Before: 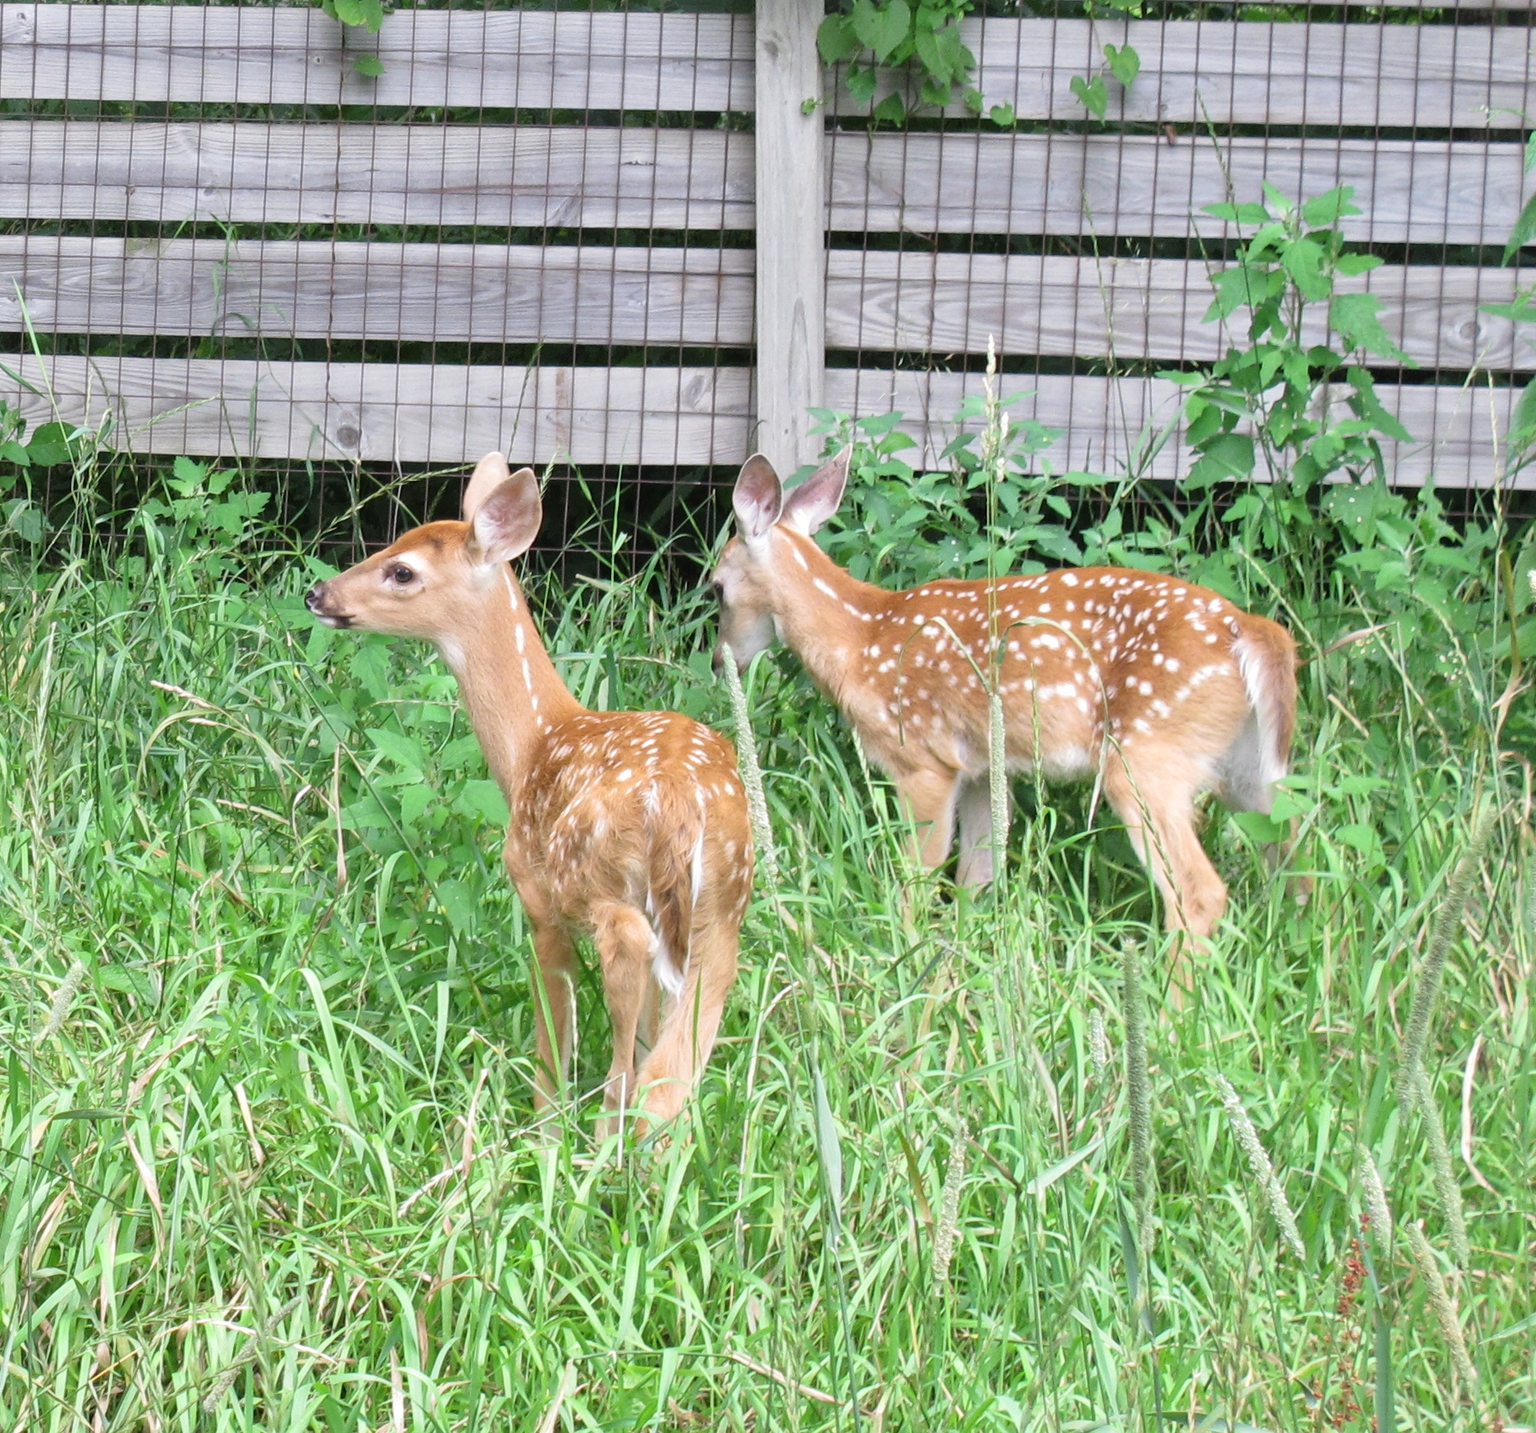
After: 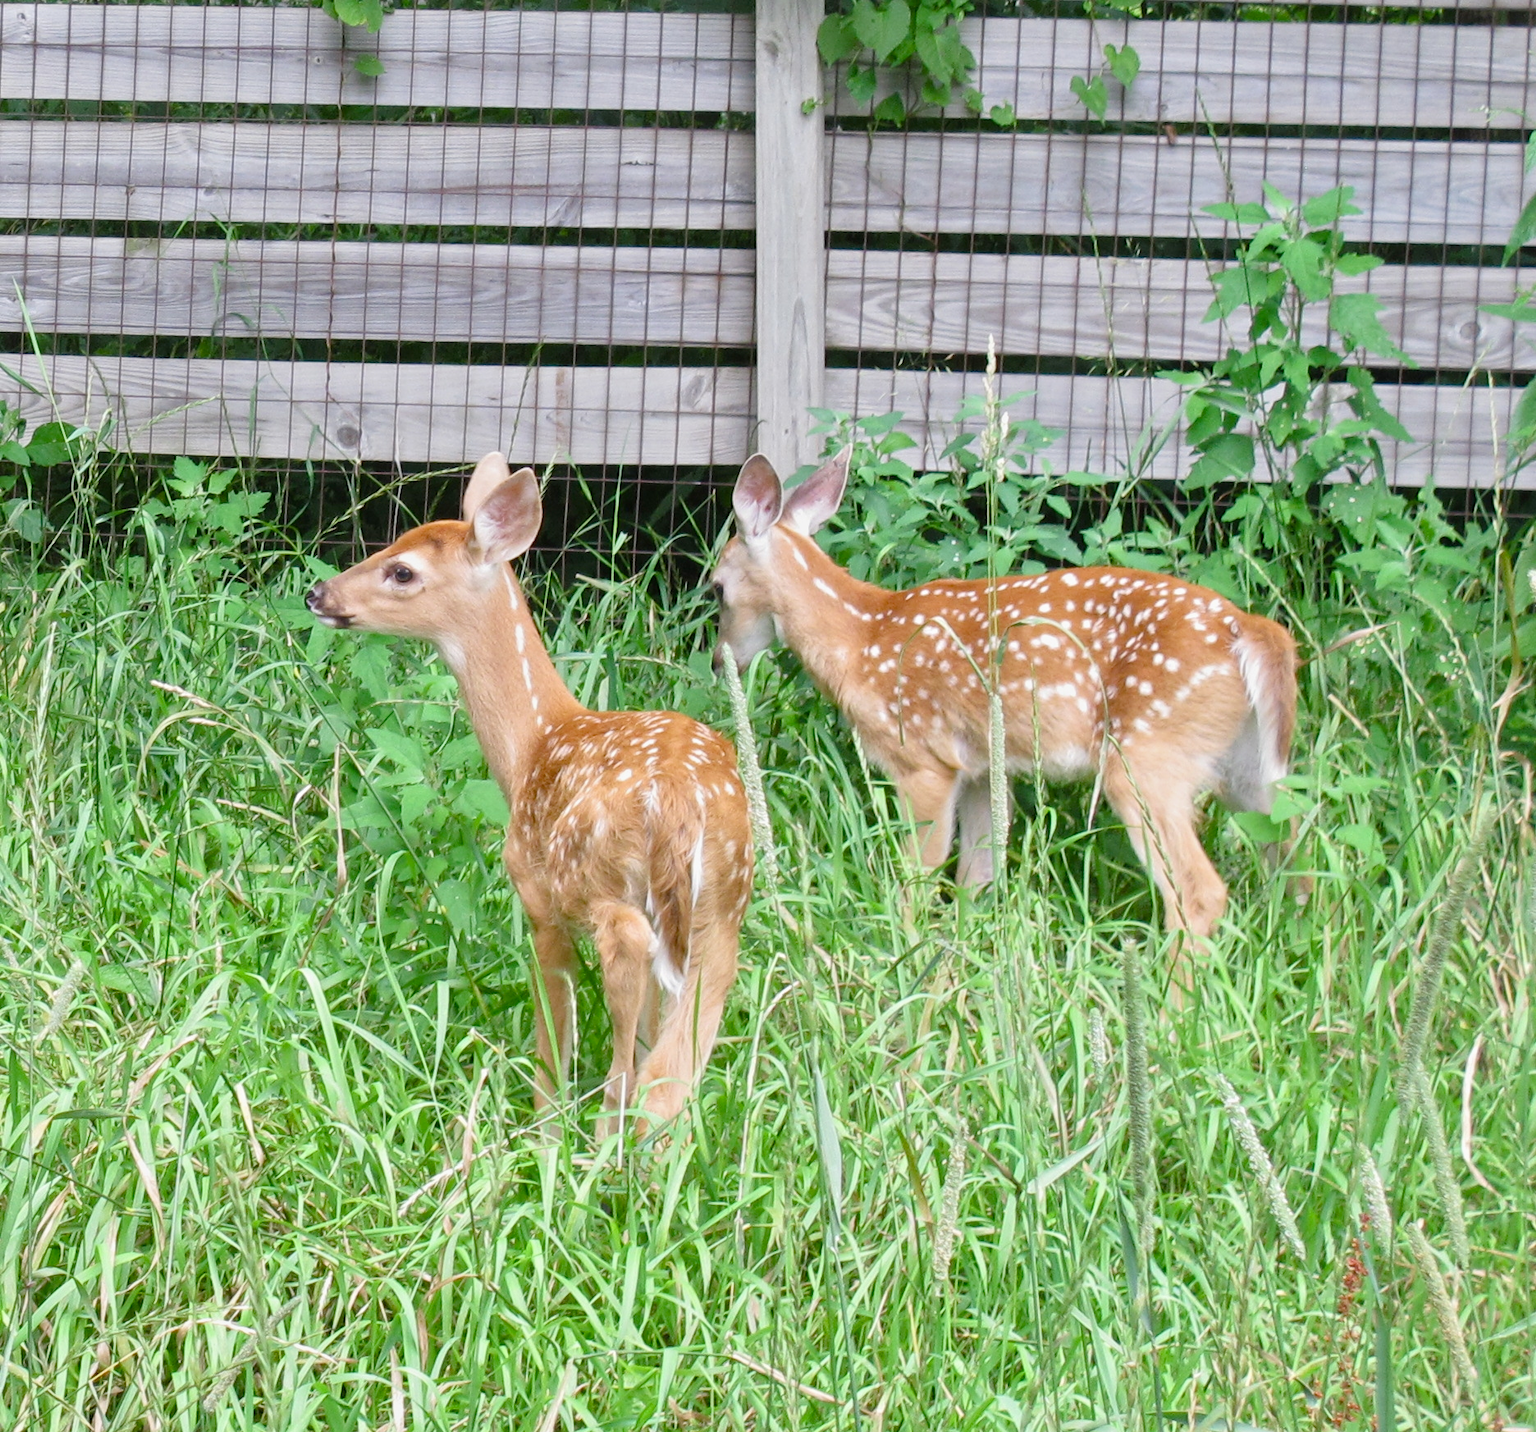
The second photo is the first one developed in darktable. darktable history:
tone equalizer: -8 EV -0.002 EV, -7 EV 0.005 EV, -6 EV -0.009 EV, -5 EV 0.011 EV, -4 EV -0.012 EV, -3 EV 0.007 EV, -2 EV -0.062 EV, -1 EV -0.293 EV, +0 EV -0.582 EV, smoothing diameter 2%, edges refinement/feathering 20, mask exposure compensation -1.57 EV, filter diffusion 5
color balance rgb: perceptual saturation grading › global saturation 20%, perceptual saturation grading › highlights -25%, perceptual saturation grading › shadows 25%
